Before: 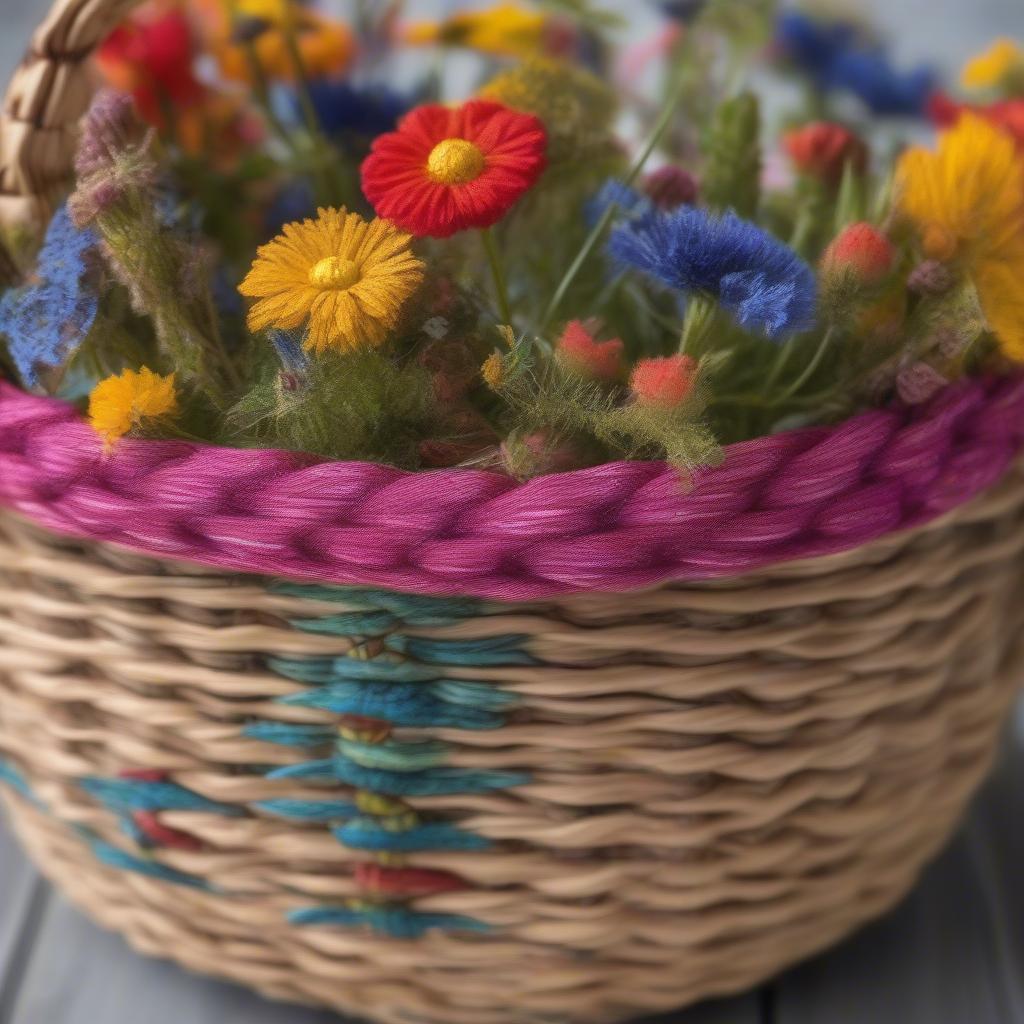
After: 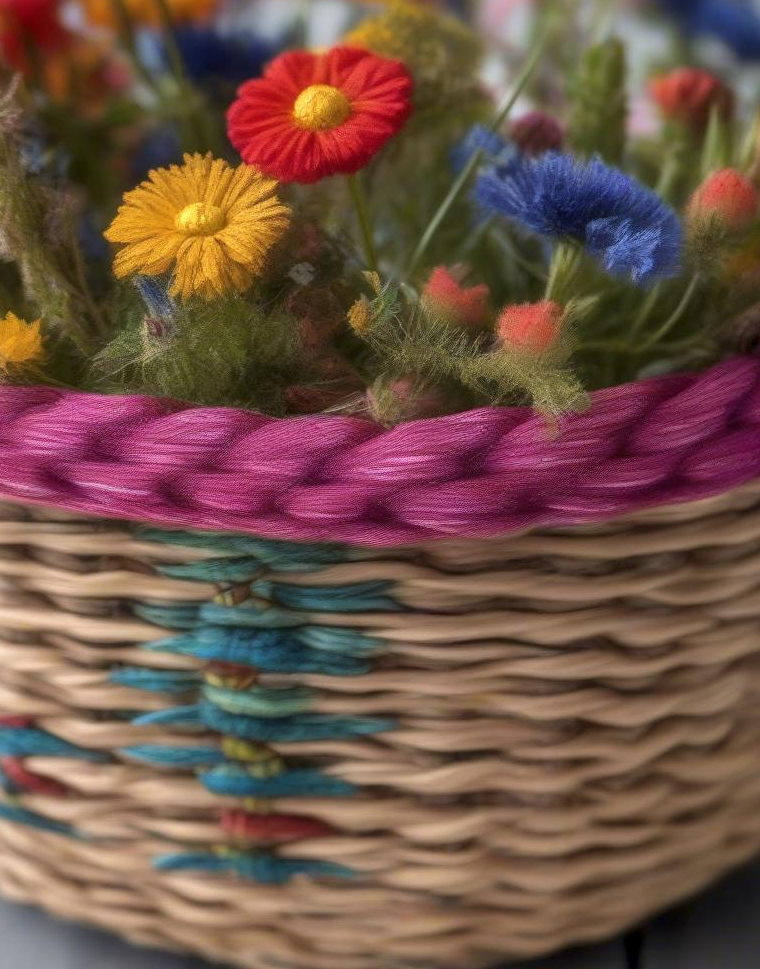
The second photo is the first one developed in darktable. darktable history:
crop and rotate: left 13.131%, top 5.32%, right 12.582%
local contrast: on, module defaults
